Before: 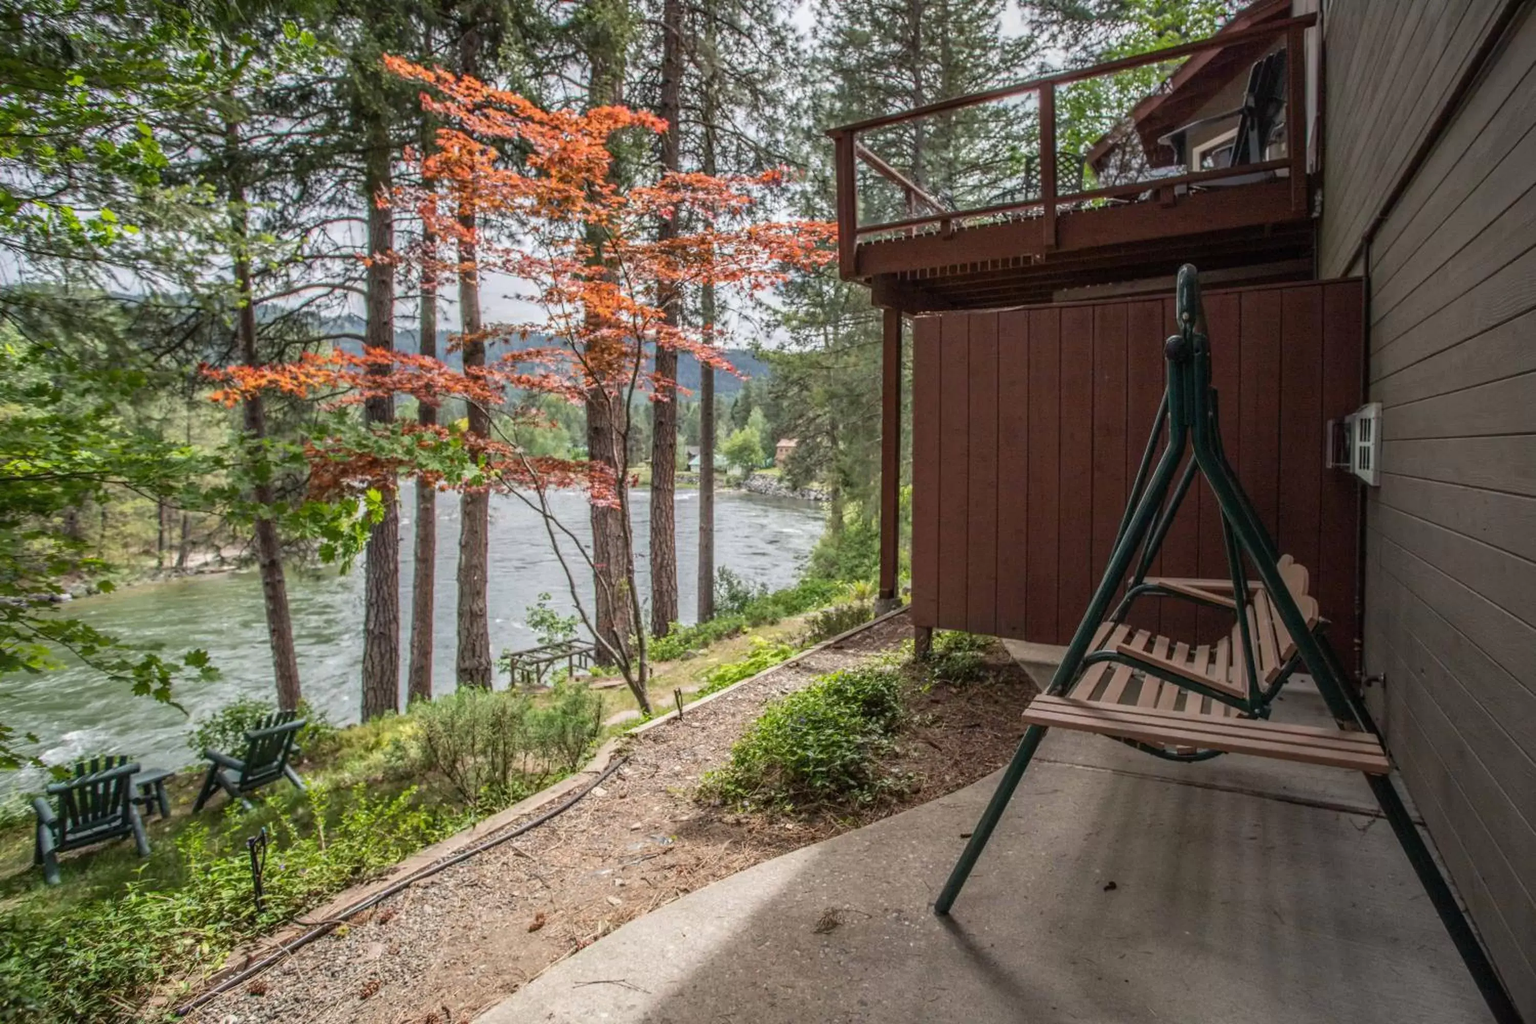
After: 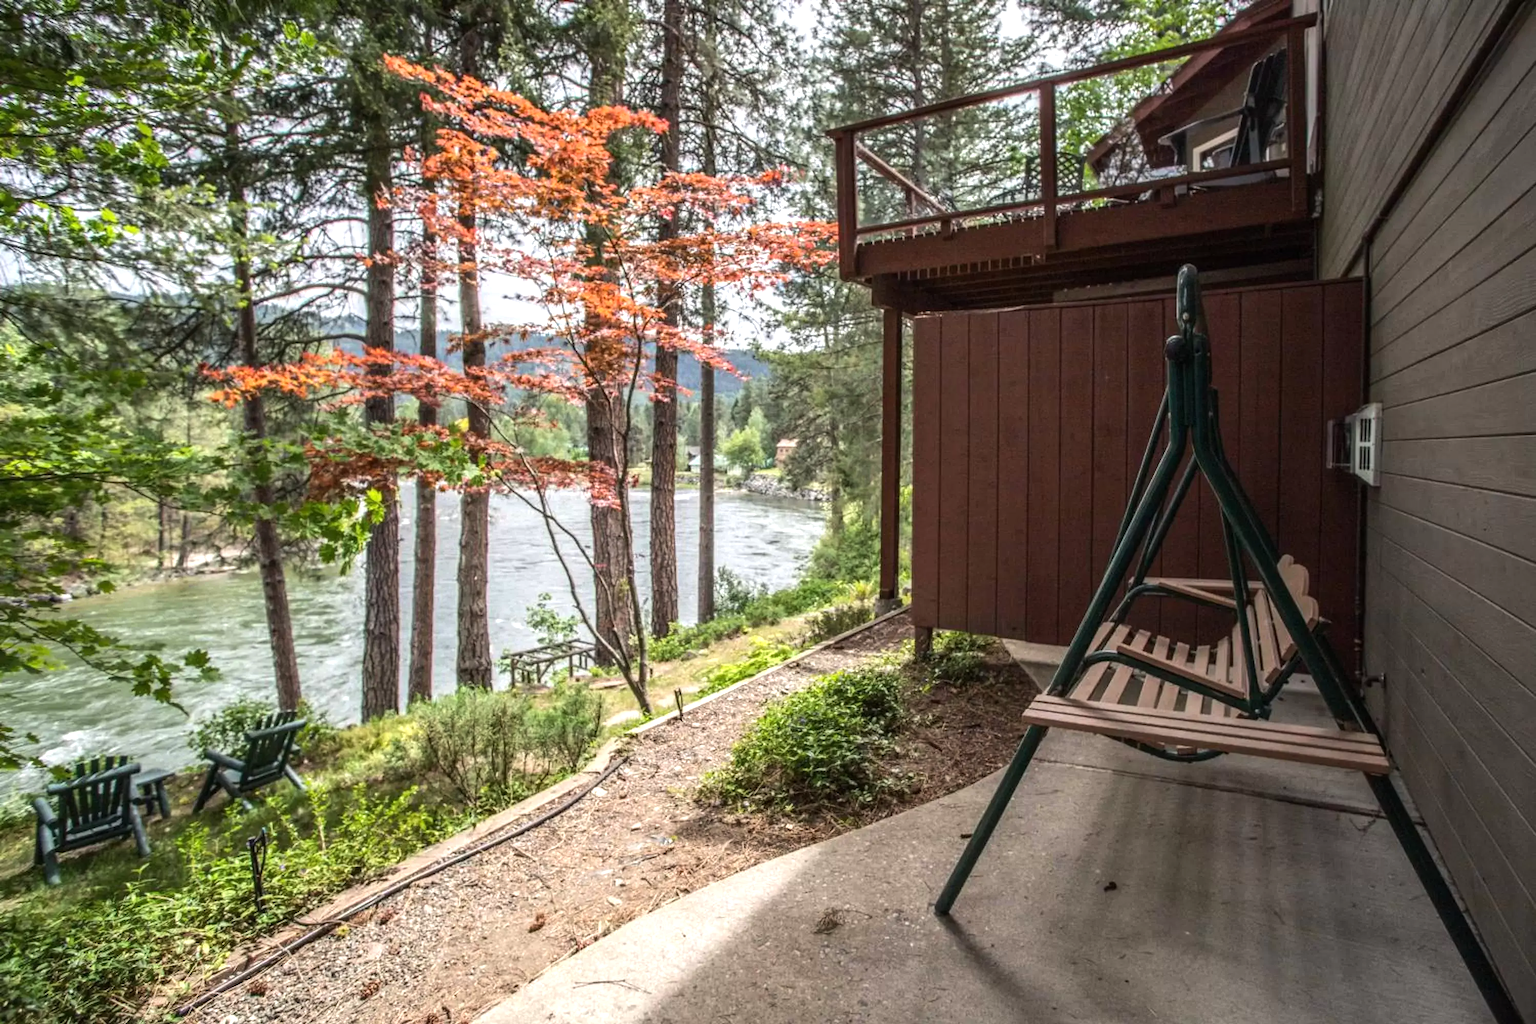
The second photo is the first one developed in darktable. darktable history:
tone equalizer: -8 EV -0.417 EV, -7 EV -0.389 EV, -6 EV -0.333 EV, -5 EV -0.222 EV, -3 EV 0.222 EV, -2 EV 0.333 EV, -1 EV 0.389 EV, +0 EV 0.417 EV, edges refinement/feathering 500, mask exposure compensation -1.57 EV, preserve details no
exposure: exposure 0.258 EV, compensate highlight preservation false
